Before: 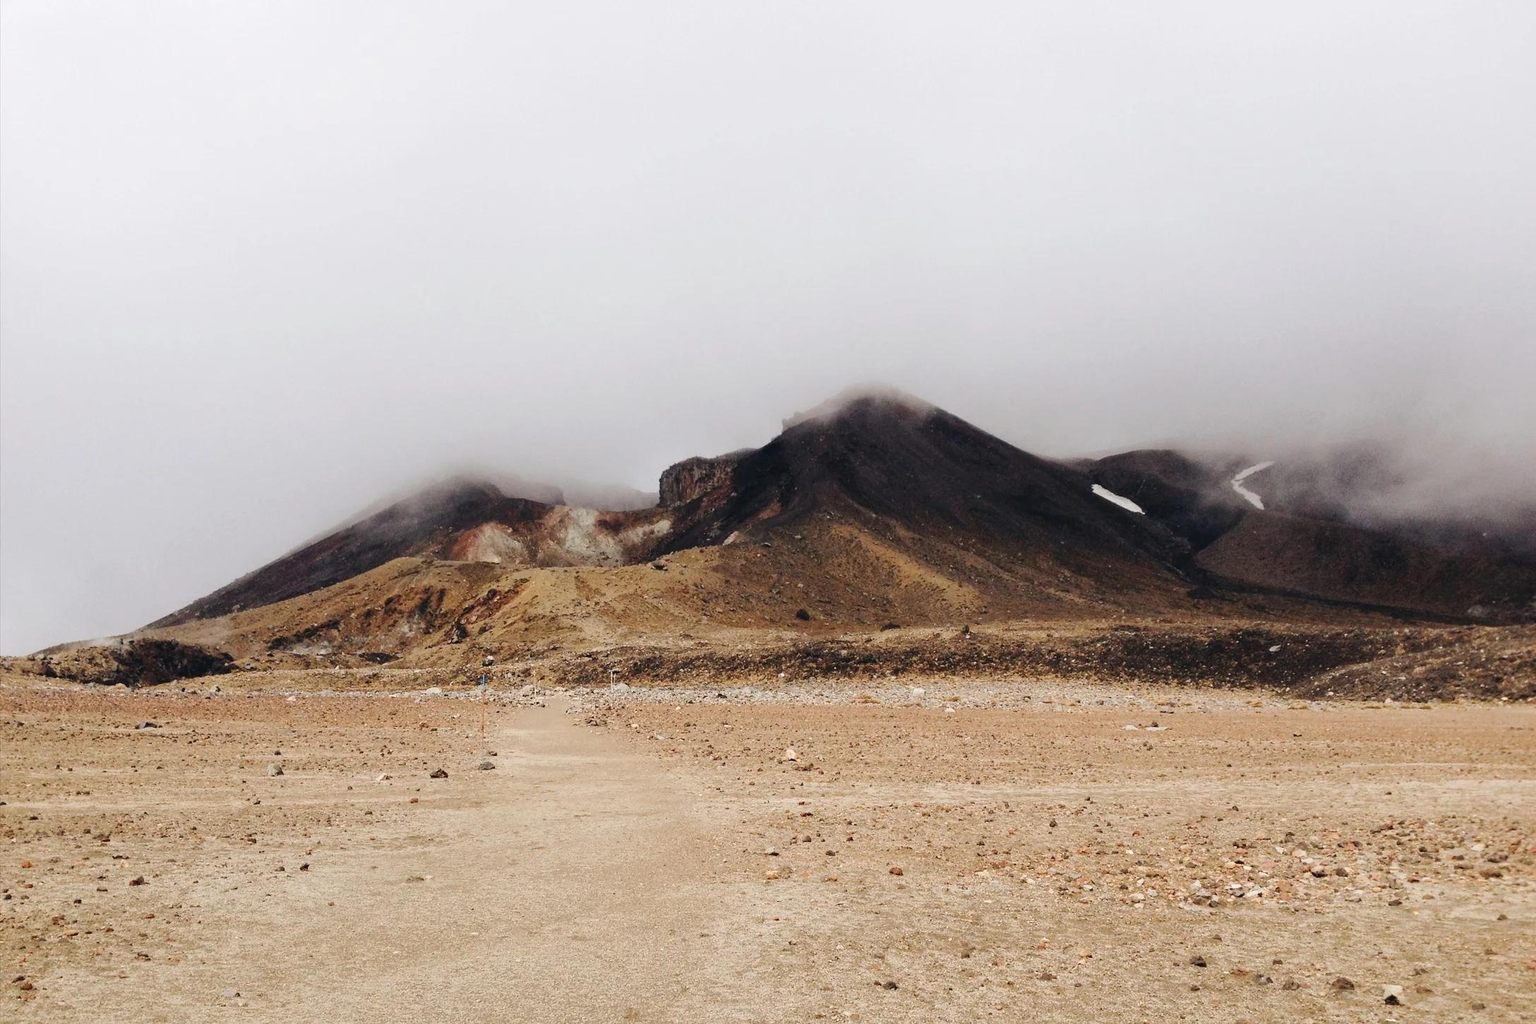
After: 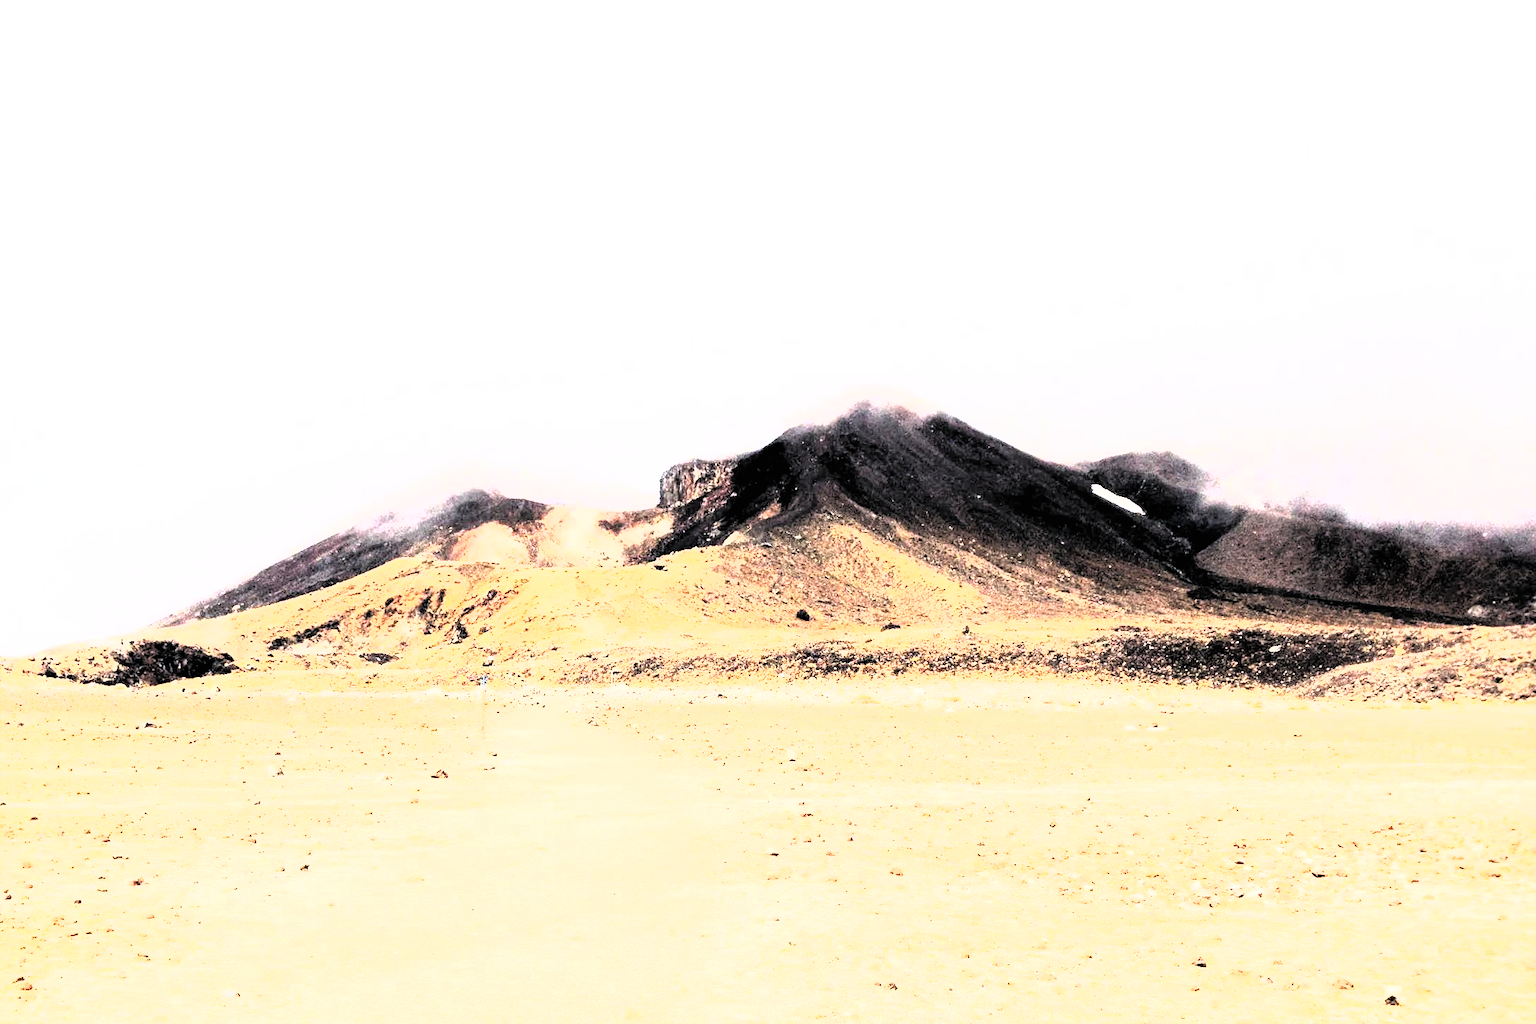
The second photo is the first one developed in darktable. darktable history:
tone curve: curves: ch0 [(0, 0) (0.003, 0.01) (0.011, 0.011) (0.025, 0.008) (0.044, 0.007) (0.069, 0.006) (0.1, 0.005) (0.136, 0.015) (0.177, 0.094) (0.224, 0.241) (0.277, 0.369) (0.335, 0.5) (0.399, 0.648) (0.468, 0.811) (0.543, 0.975) (0.623, 0.989) (0.709, 0.989) (0.801, 0.99) (0.898, 0.99) (1, 1)], color space Lab, linked channels
contrast brightness saturation: brightness 0.154
tone equalizer: -8 EV -0.718 EV, -7 EV -0.713 EV, -6 EV -0.597 EV, -5 EV -0.395 EV, -3 EV 0.393 EV, -2 EV 0.6 EV, -1 EV 0.695 EV, +0 EV 0.751 EV
